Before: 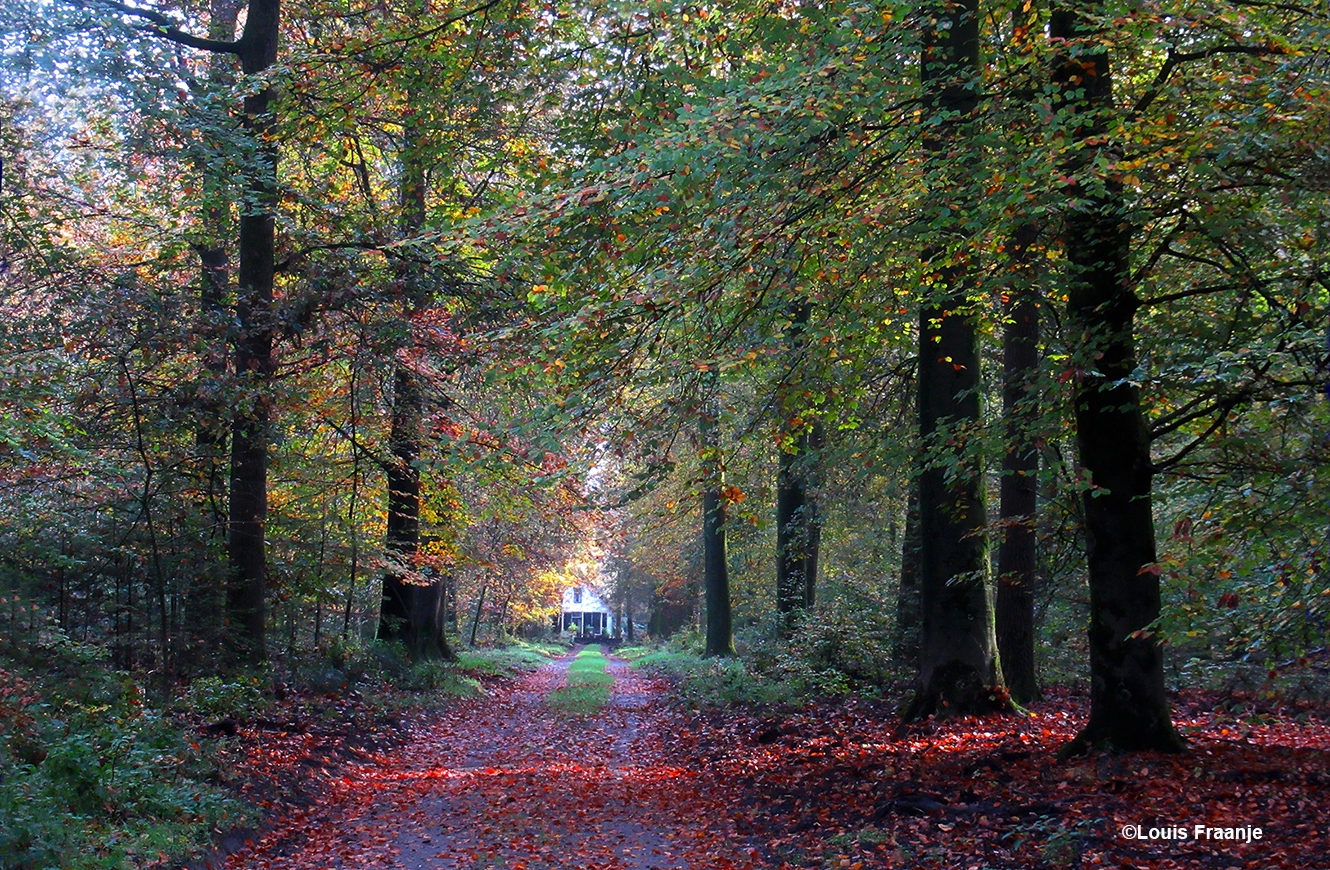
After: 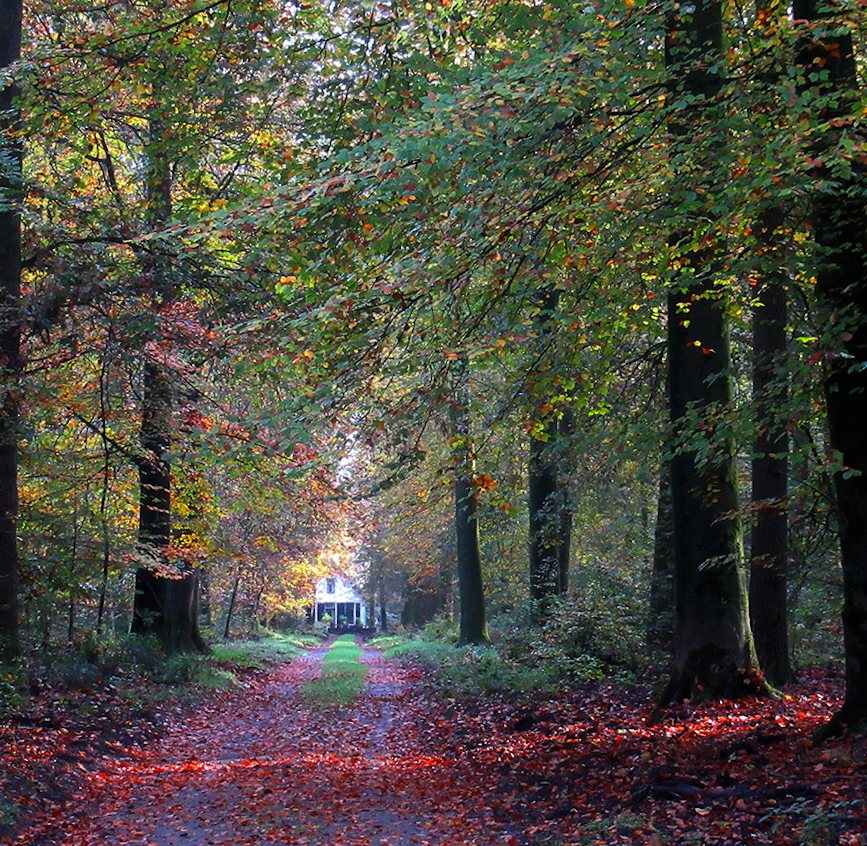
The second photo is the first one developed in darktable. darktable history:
crop and rotate: left 18.442%, right 15.508%
rotate and perspective: rotation -1°, crop left 0.011, crop right 0.989, crop top 0.025, crop bottom 0.975
